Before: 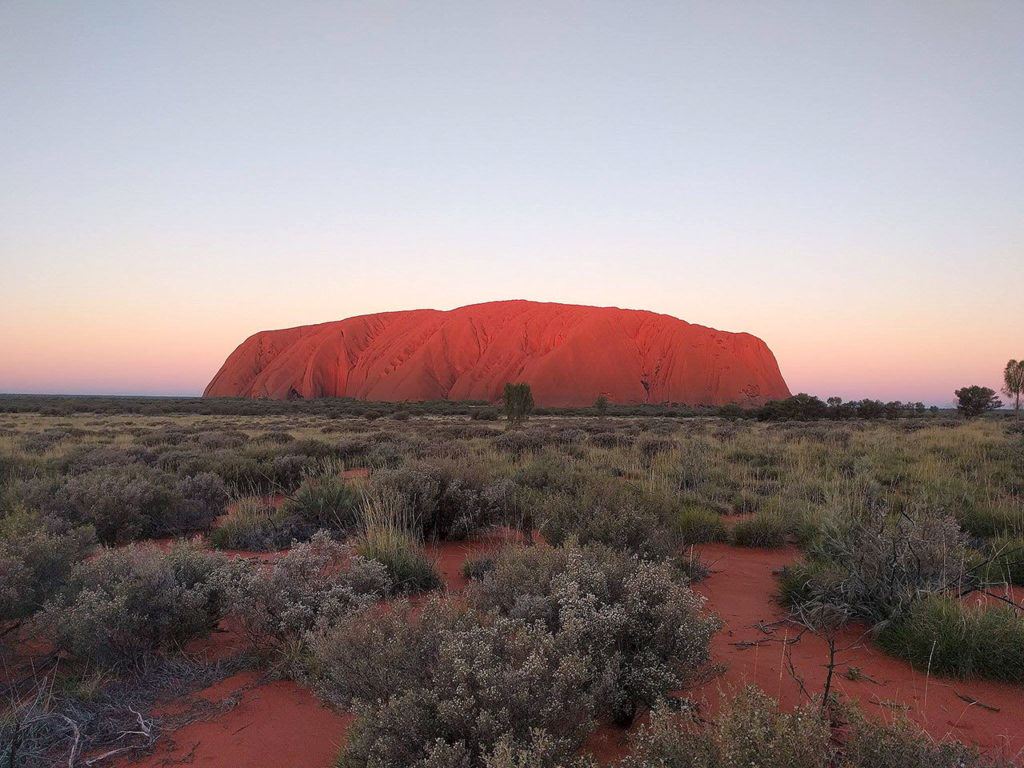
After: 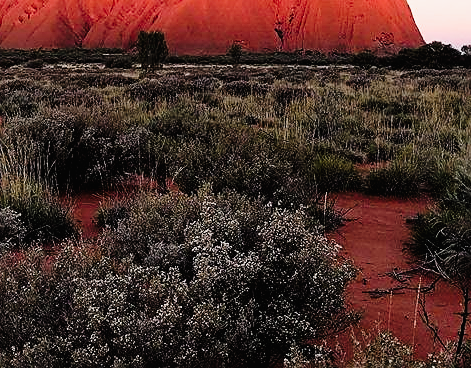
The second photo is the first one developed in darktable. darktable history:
sharpen: on, module defaults
tone curve: curves: ch0 [(0, 0.011) (0.053, 0.026) (0.174, 0.115) (0.398, 0.444) (0.673, 0.775) (0.829, 0.906) (0.991, 0.981)]; ch1 [(0, 0) (0.276, 0.206) (0.409, 0.383) (0.473, 0.458) (0.492, 0.499) (0.521, 0.502) (0.546, 0.543) (0.585, 0.617) (0.659, 0.686) (0.78, 0.8) (1, 1)]; ch2 [(0, 0) (0.438, 0.449) (0.473, 0.469) (0.503, 0.5) (0.523, 0.538) (0.562, 0.598) (0.612, 0.635) (0.695, 0.713) (1, 1)], preserve colors none
filmic rgb: black relative exposure -6.43 EV, white relative exposure 2.42 EV, target white luminance 99.859%, hardness 5.27, latitude 0.685%, contrast 1.435, highlights saturation mix 2.82%
crop: left 35.819%, top 45.928%, right 18.137%, bottom 6.12%
